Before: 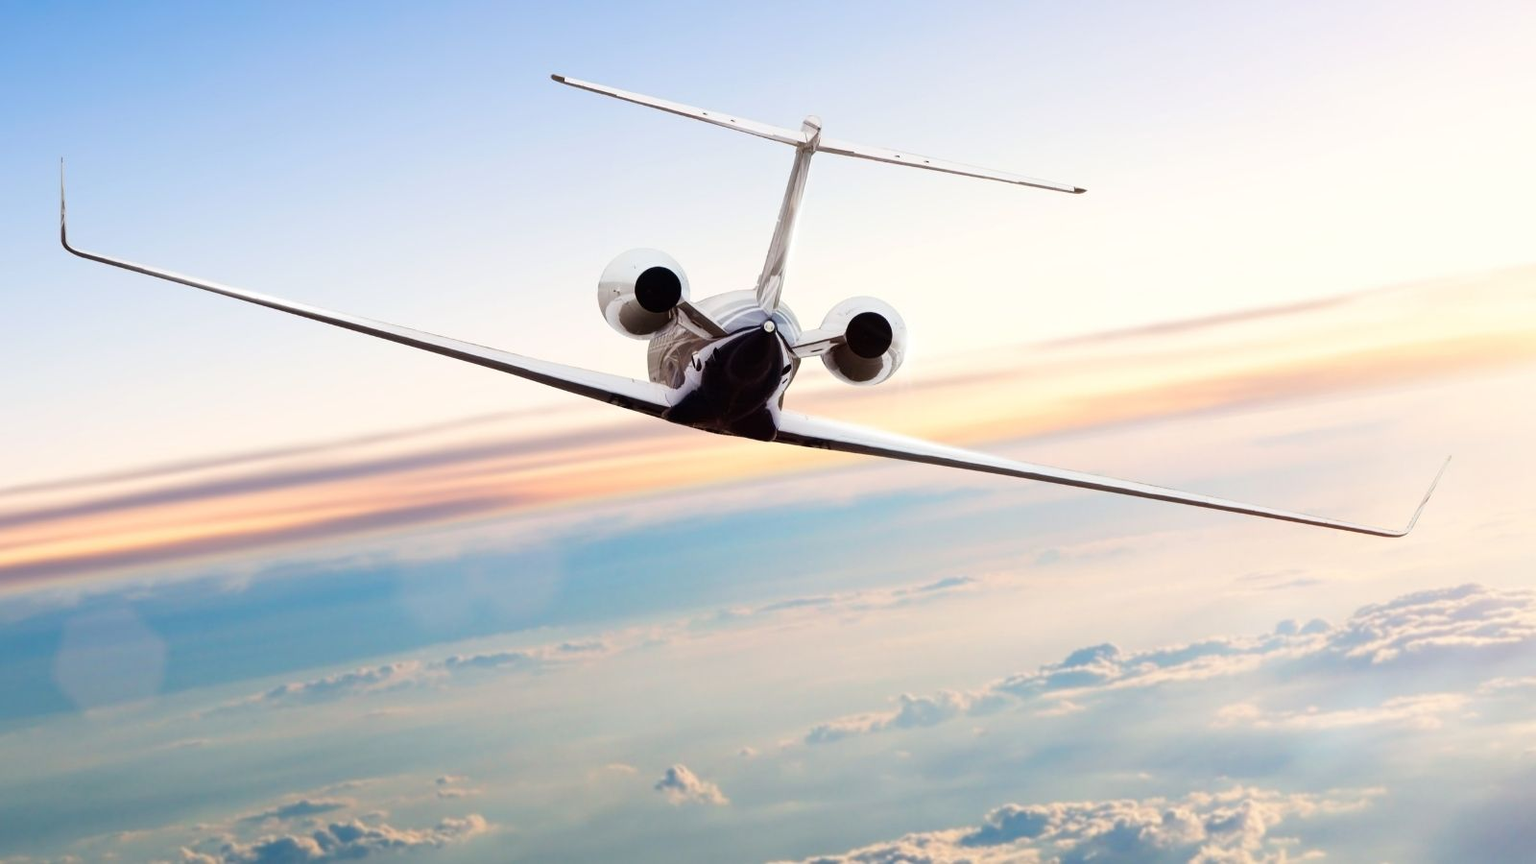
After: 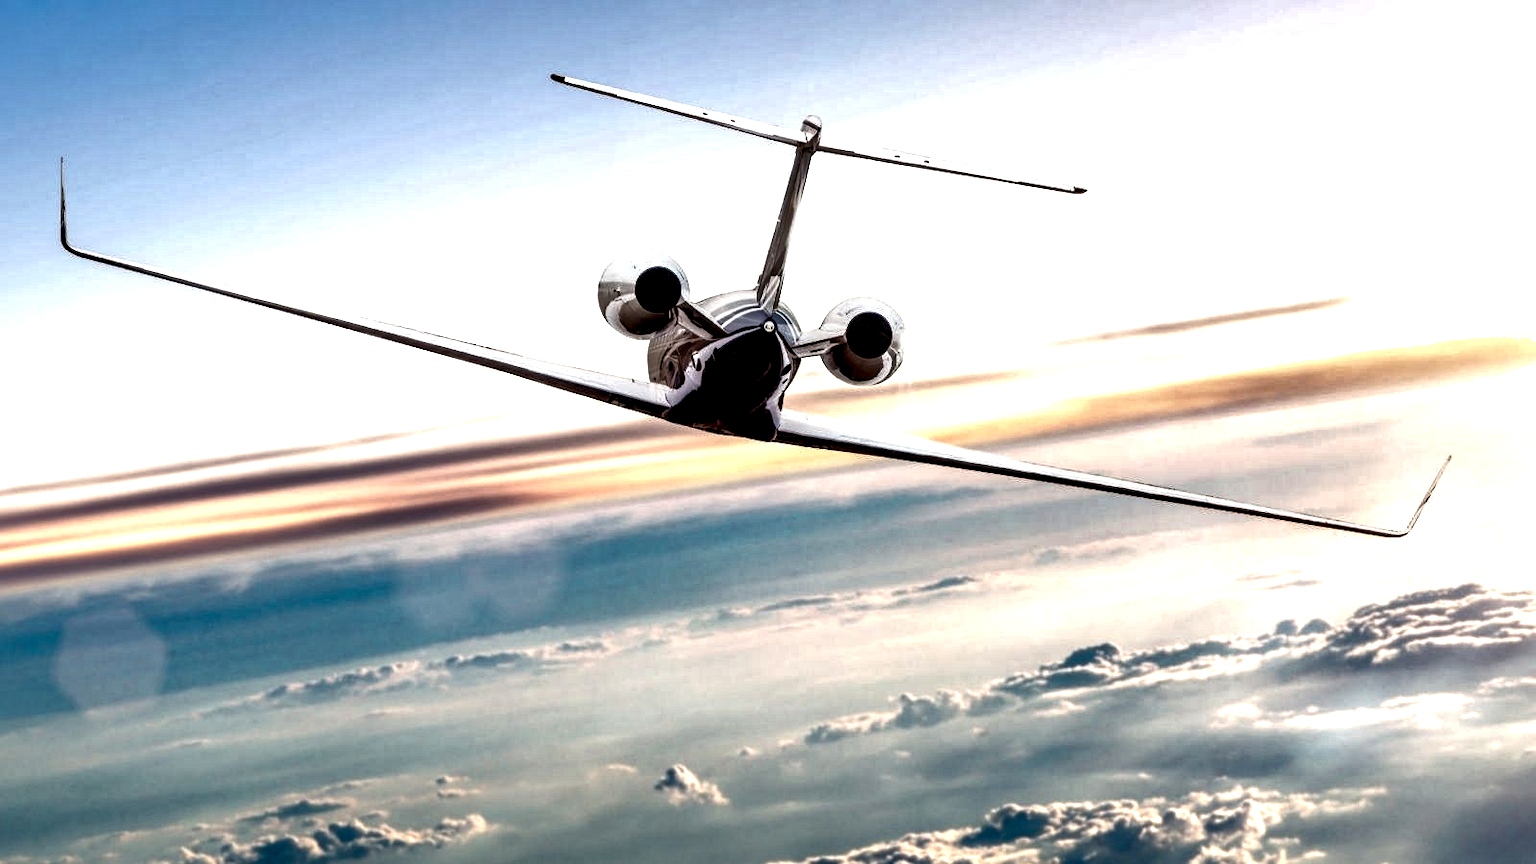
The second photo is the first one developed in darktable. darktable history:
local contrast: highlights 115%, shadows 42%, detail 293%
exposure: black level correction 0, exposure 0.2 EV, compensate exposure bias true, compensate highlight preservation false
shadows and highlights: on, module defaults
